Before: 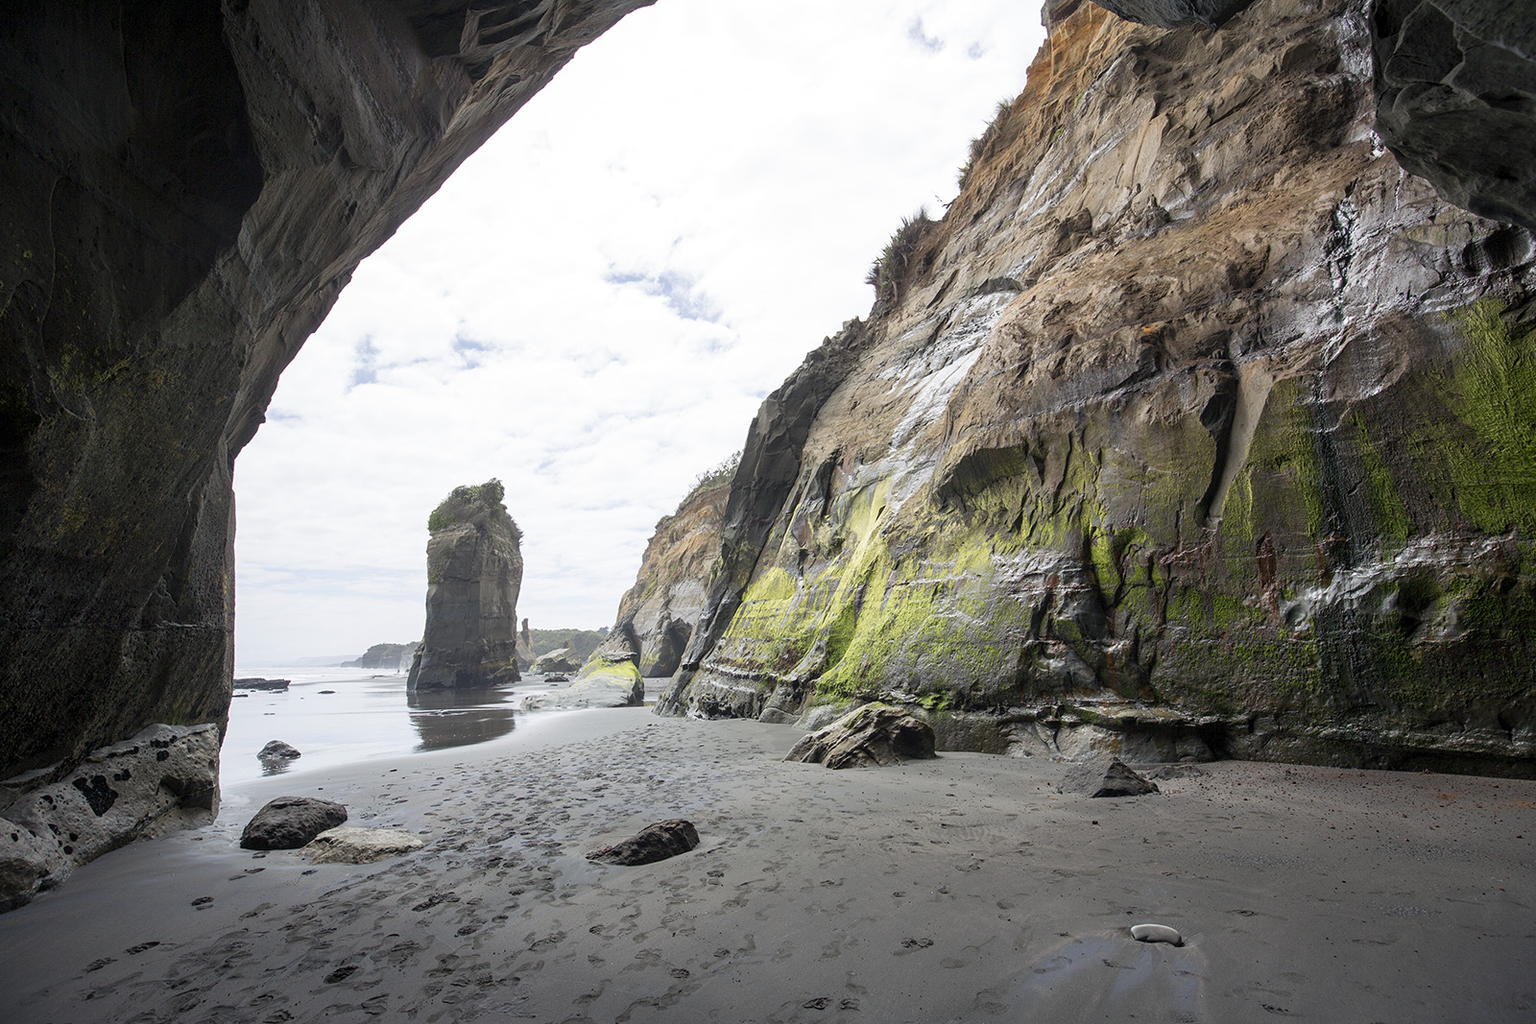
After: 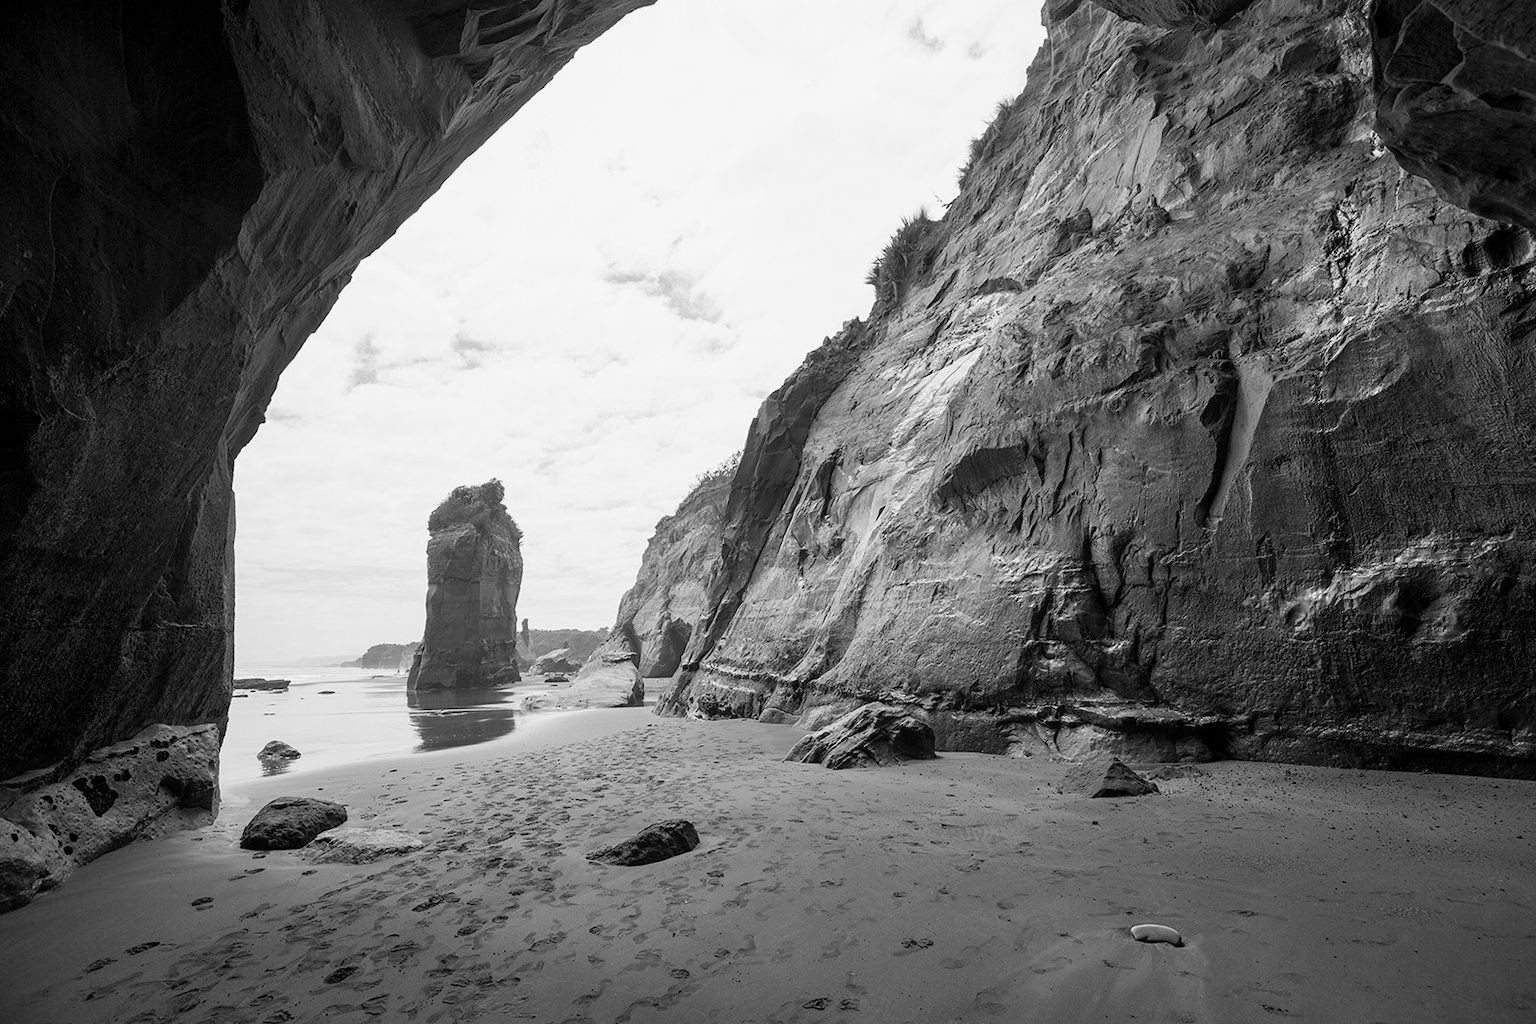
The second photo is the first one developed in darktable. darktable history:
color calibration: output gray [0.23, 0.37, 0.4, 0], illuminant same as pipeline (D50), adaptation XYZ, x 0.346, y 0.358, temperature 5008.58 K
